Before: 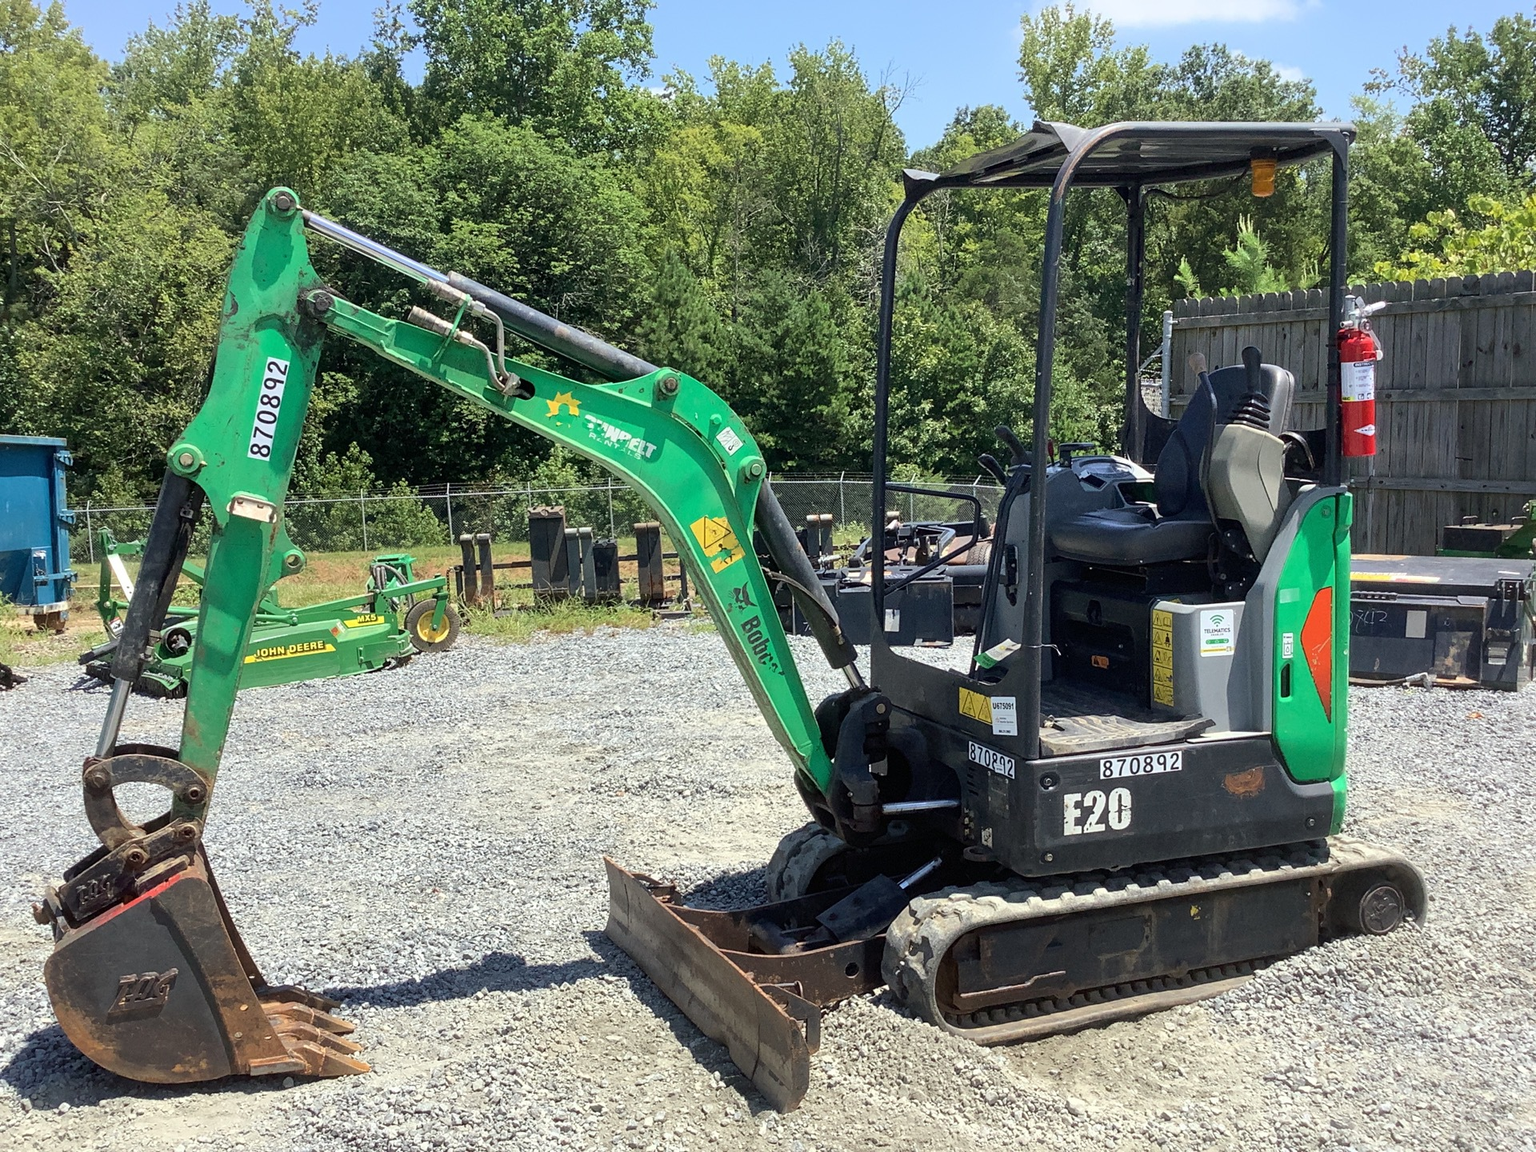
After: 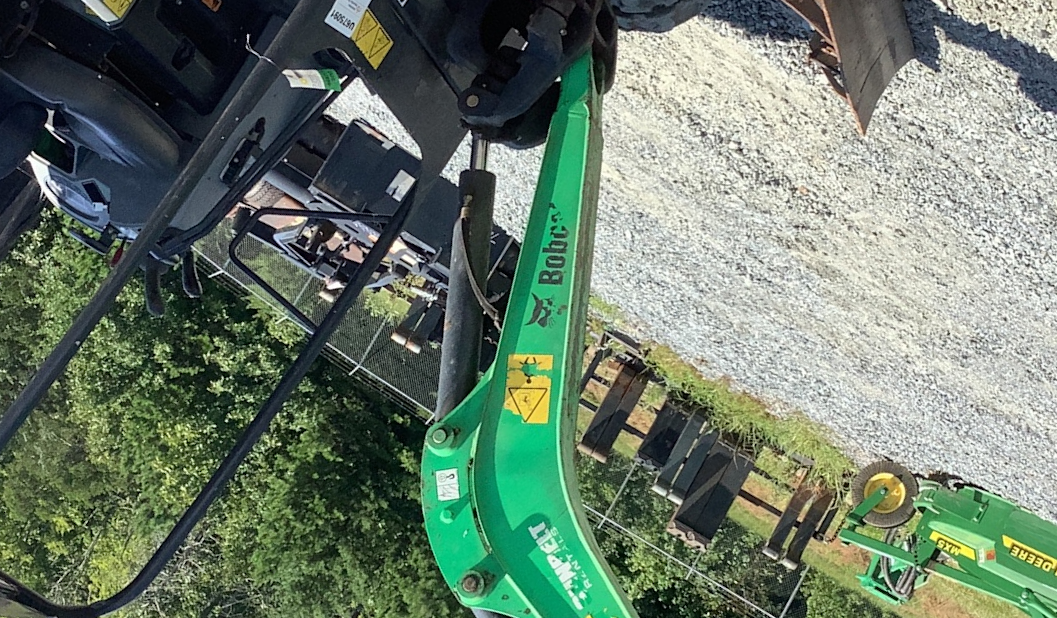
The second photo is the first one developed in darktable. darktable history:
crop and rotate: angle 146.81°, left 9.216%, top 15.612%, right 4.502%, bottom 17.078%
